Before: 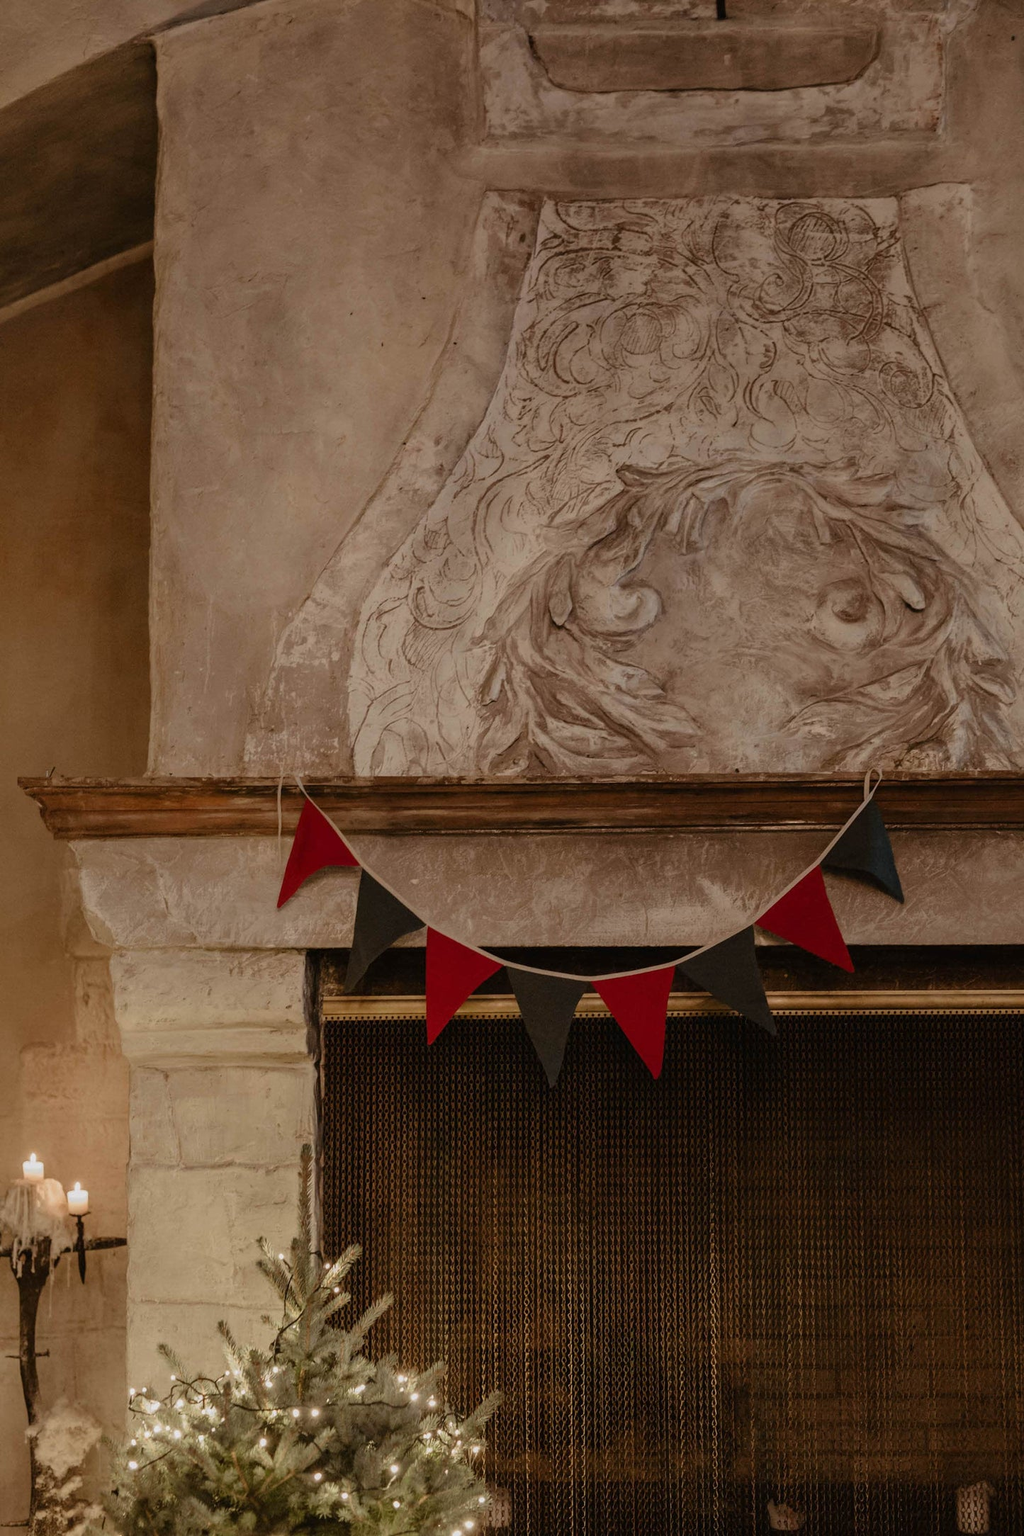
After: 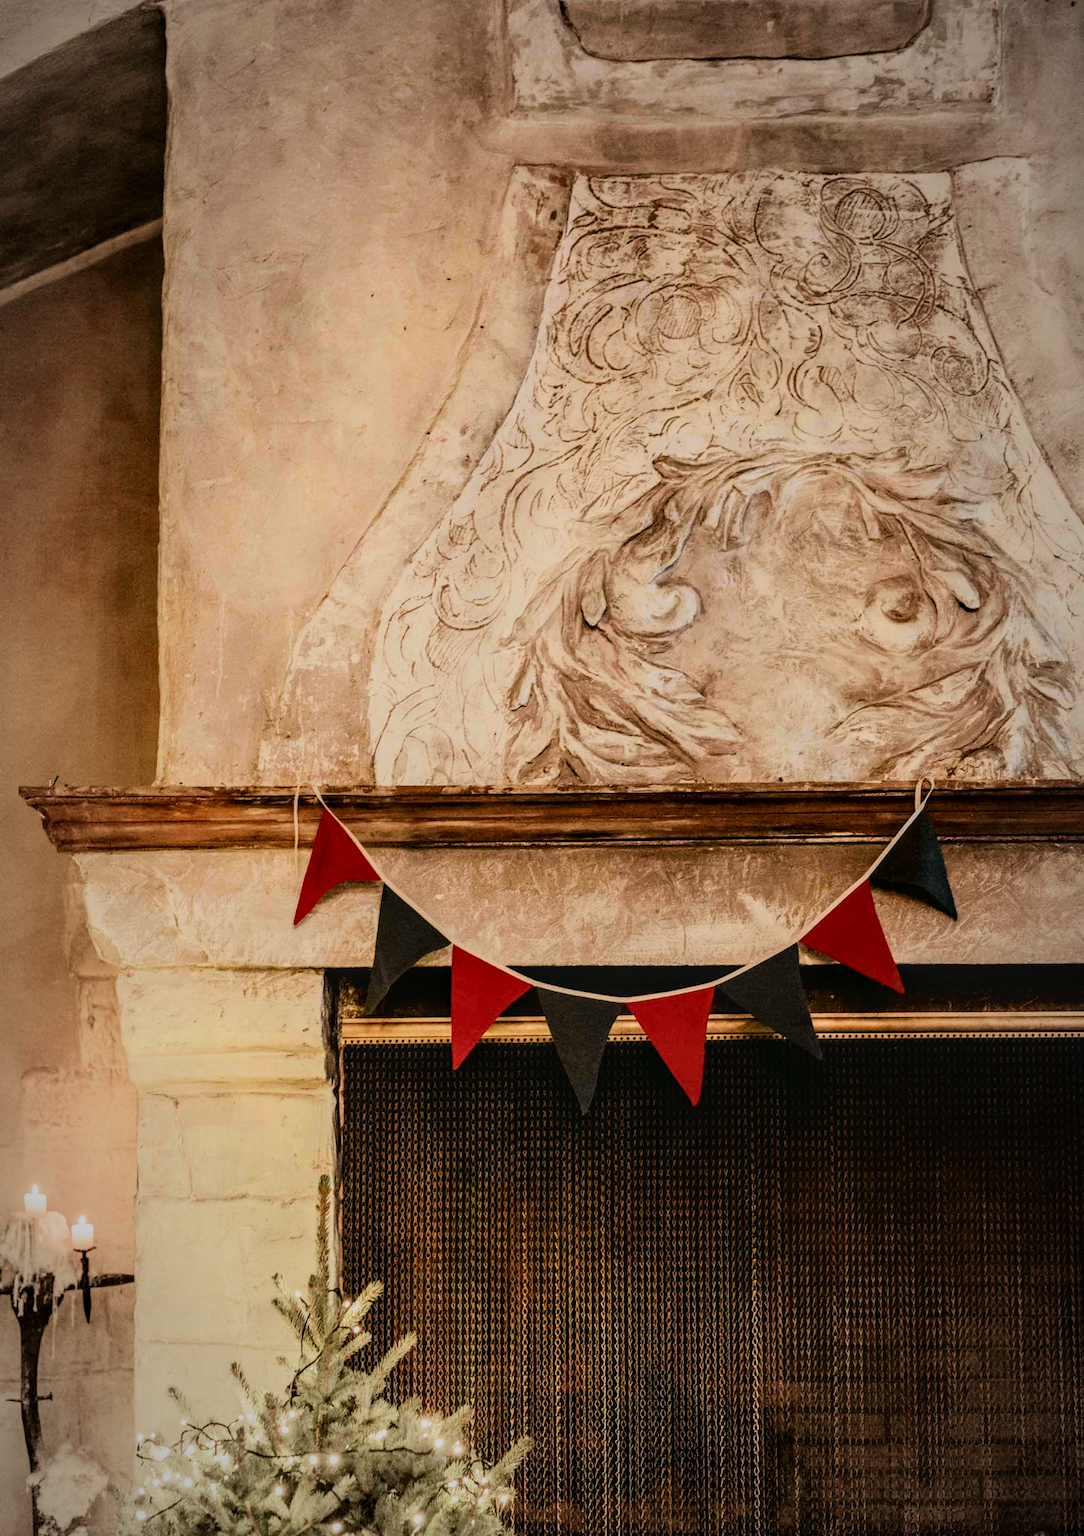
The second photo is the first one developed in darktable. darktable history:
filmic rgb: black relative exposure -8.01 EV, white relative exposure 3.93 EV, threshold 5.95 EV, hardness 4.24, enable highlight reconstruction true
crop and rotate: top 2.297%, bottom 3.278%
exposure: black level correction 0, exposure 0.948 EV, compensate highlight preservation false
local contrast: on, module defaults
tone curve: curves: ch0 [(0, 0.017) (0.091, 0.046) (0.298, 0.287) (0.439, 0.482) (0.64, 0.729) (0.785, 0.817) (0.995, 0.917)]; ch1 [(0, 0) (0.384, 0.365) (0.463, 0.447) (0.486, 0.474) (0.503, 0.497) (0.526, 0.52) (0.555, 0.564) (0.578, 0.595) (0.638, 0.644) (0.766, 0.773) (1, 1)]; ch2 [(0, 0) (0.374, 0.344) (0.449, 0.434) (0.501, 0.501) (0.528, 0.519) (0.569, 0.589) (0.61, 0.646) (0.666, 0.688) (1, 1)], color space Lab, independent channels, preserve colors none
vignetting: fall-off start 67.42%, fall-off radius 67.29%, automatic ratio true, unbound false
